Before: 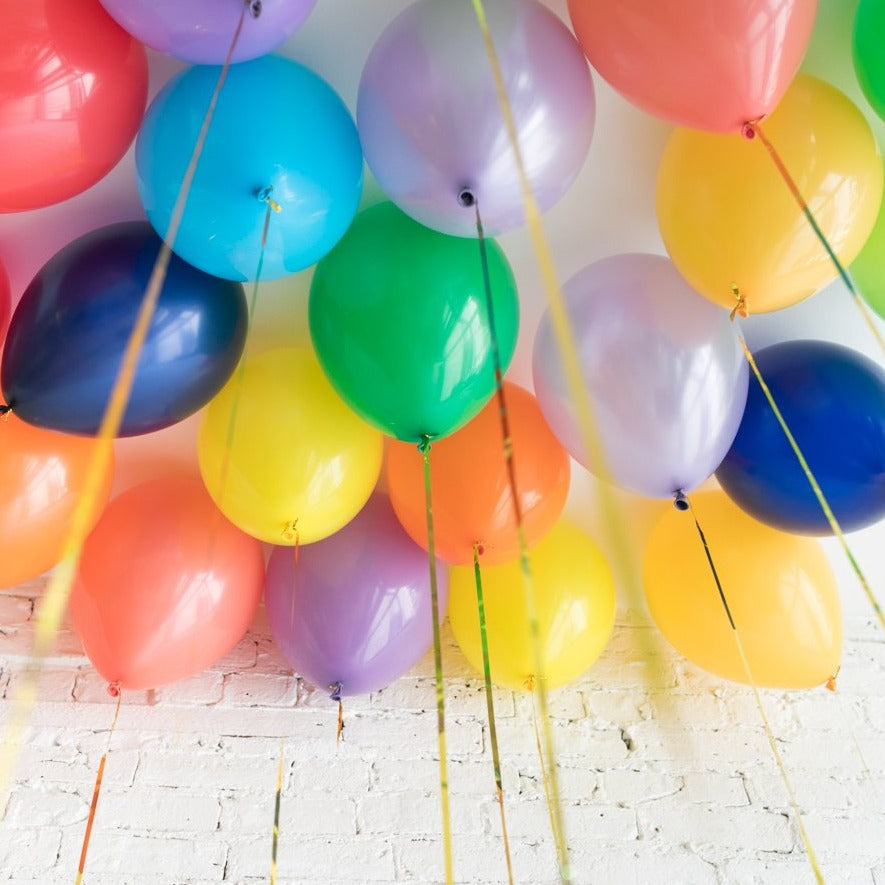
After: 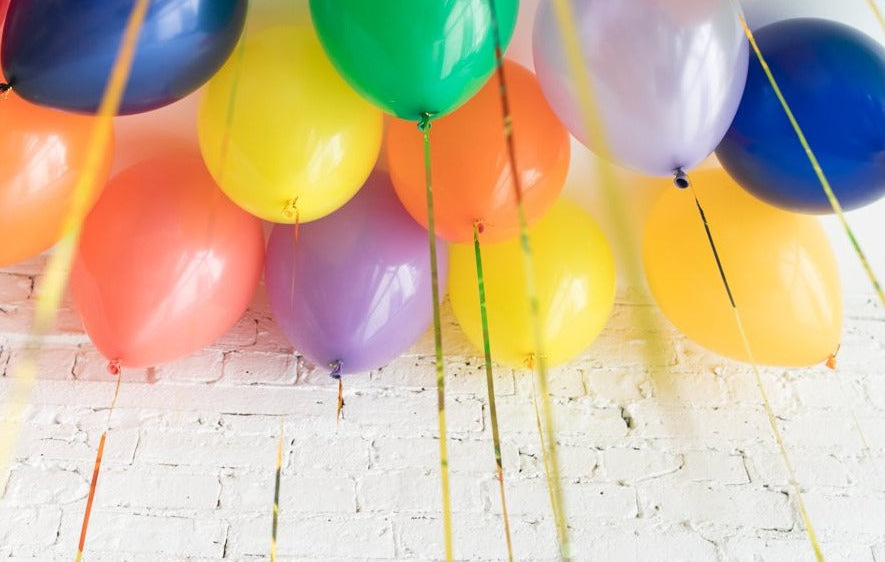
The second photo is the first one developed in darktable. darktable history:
white balance: emerald 1
crop and rotate: top 36.435%
